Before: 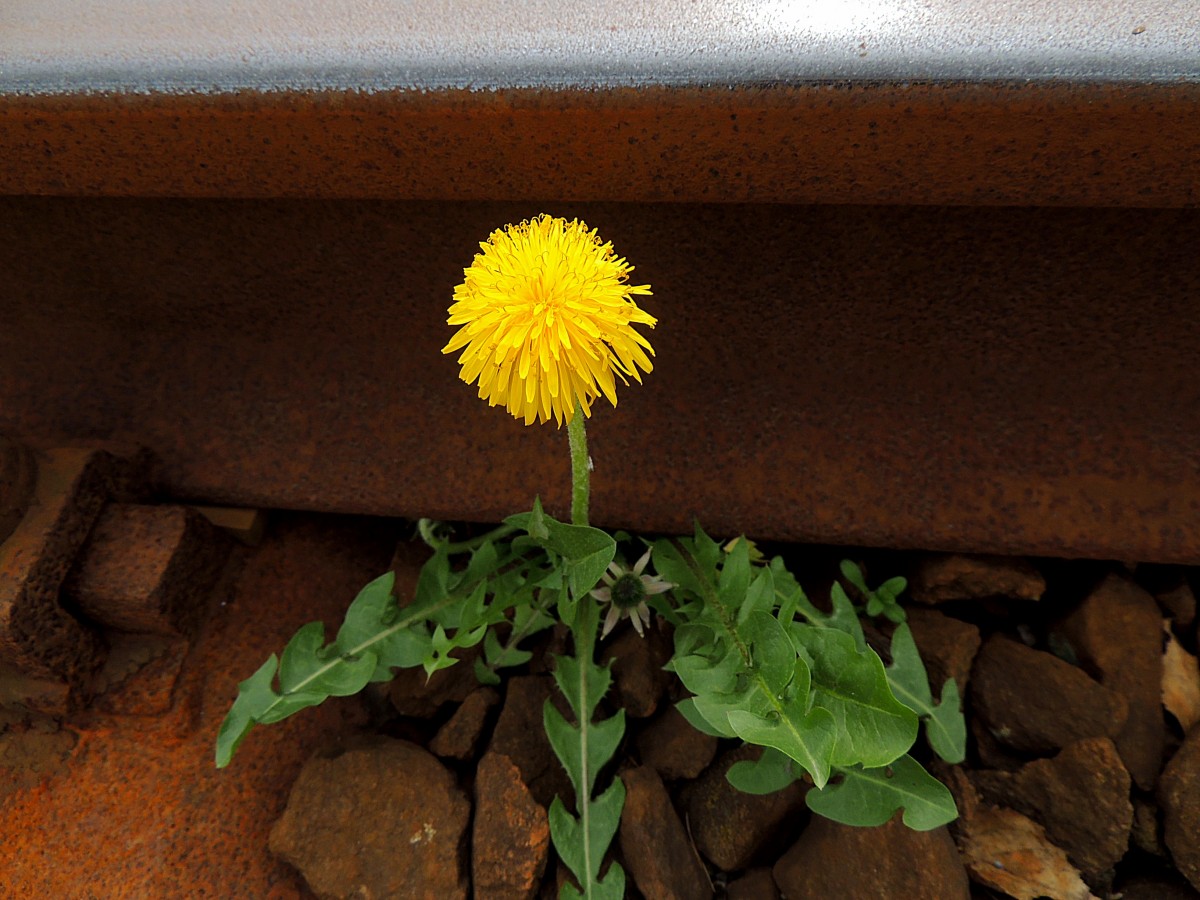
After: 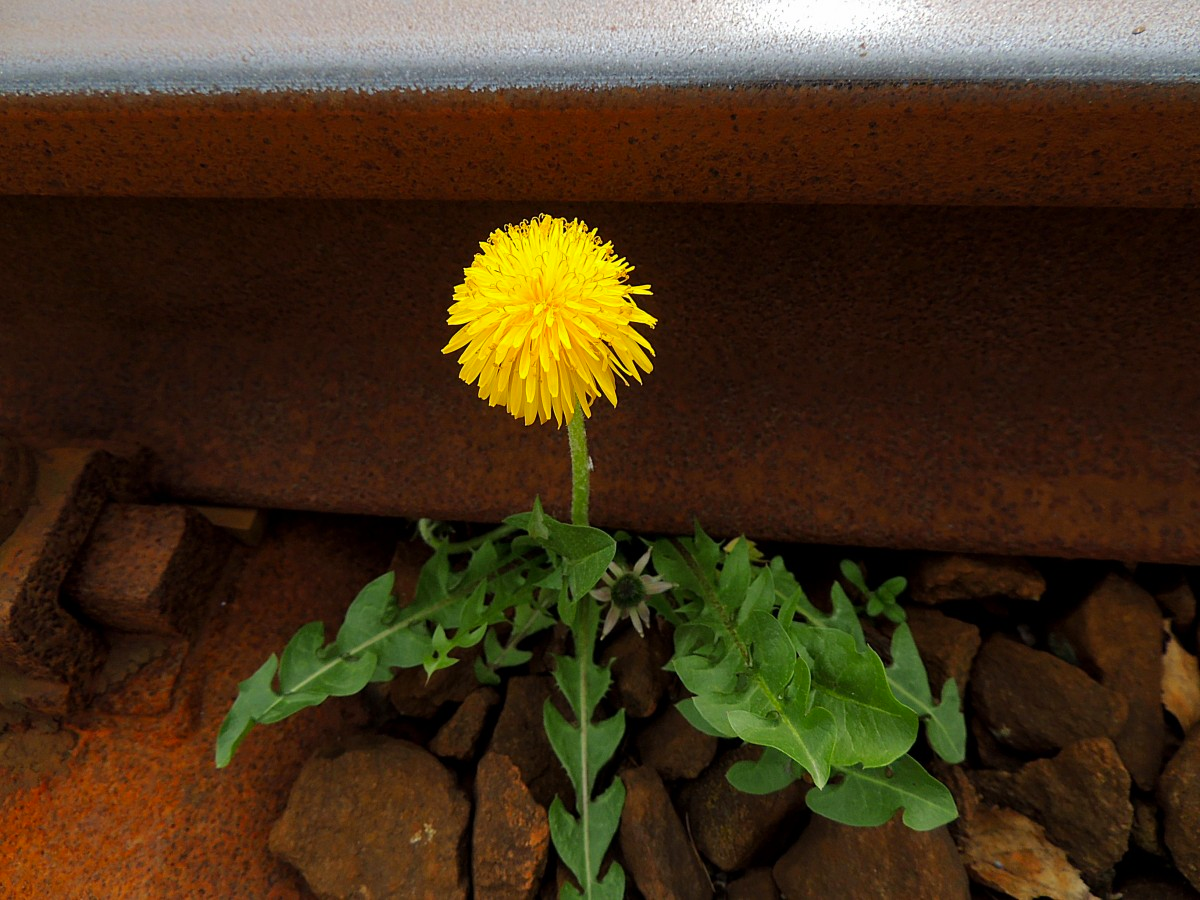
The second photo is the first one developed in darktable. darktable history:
contrast brightness saturation: saturation 0.097
